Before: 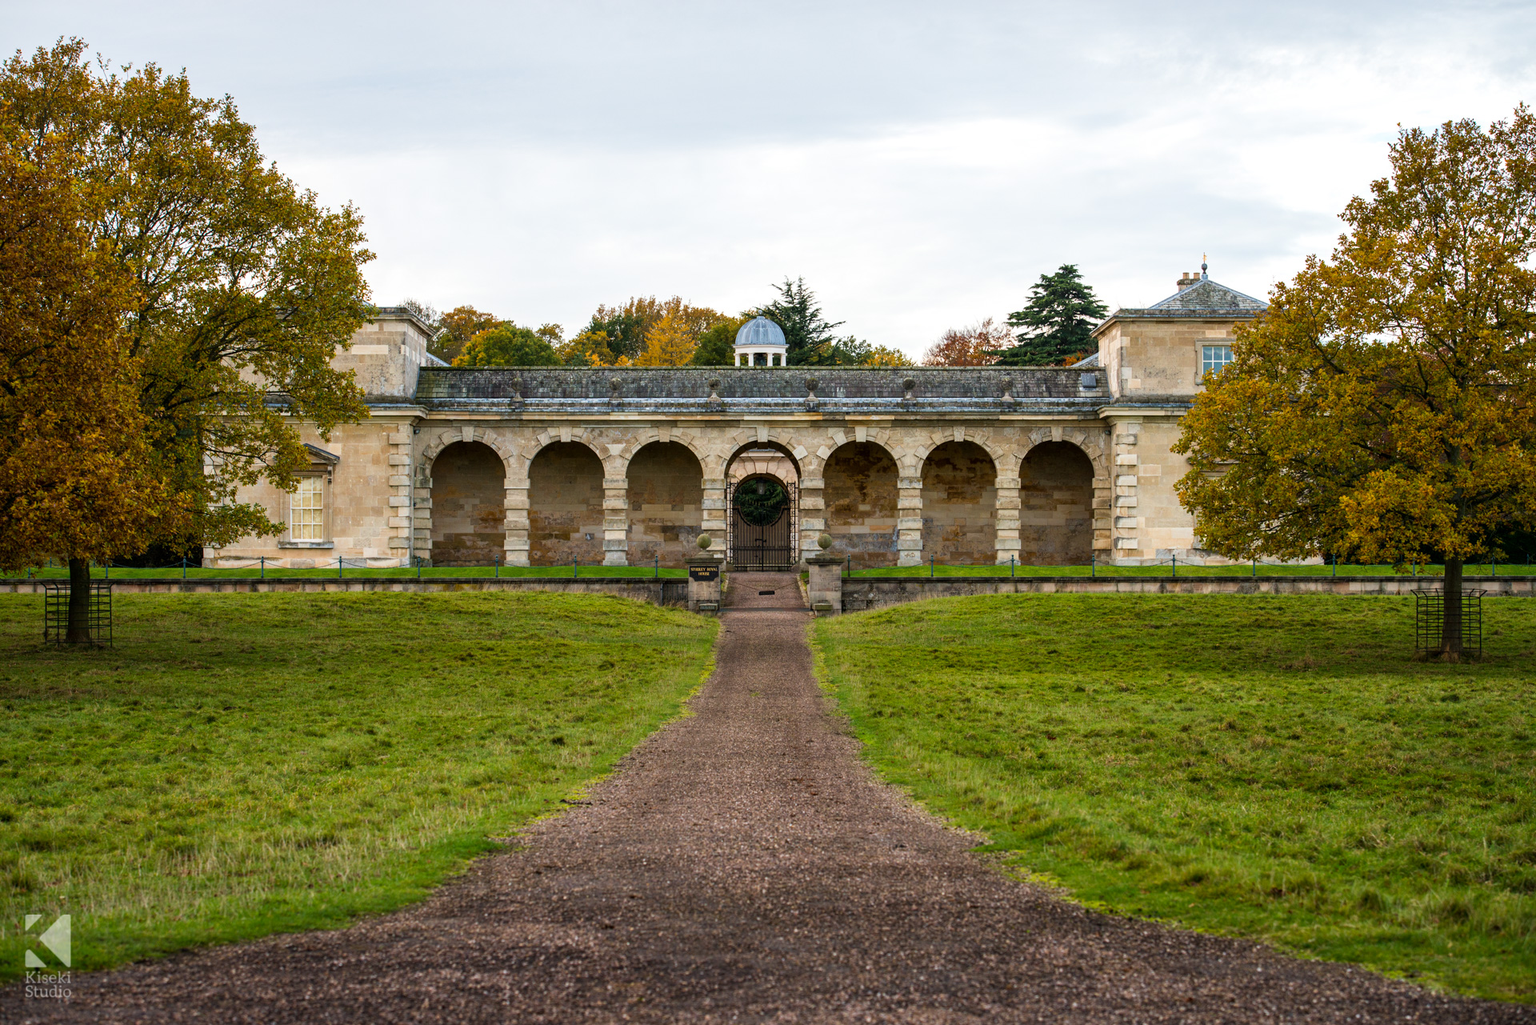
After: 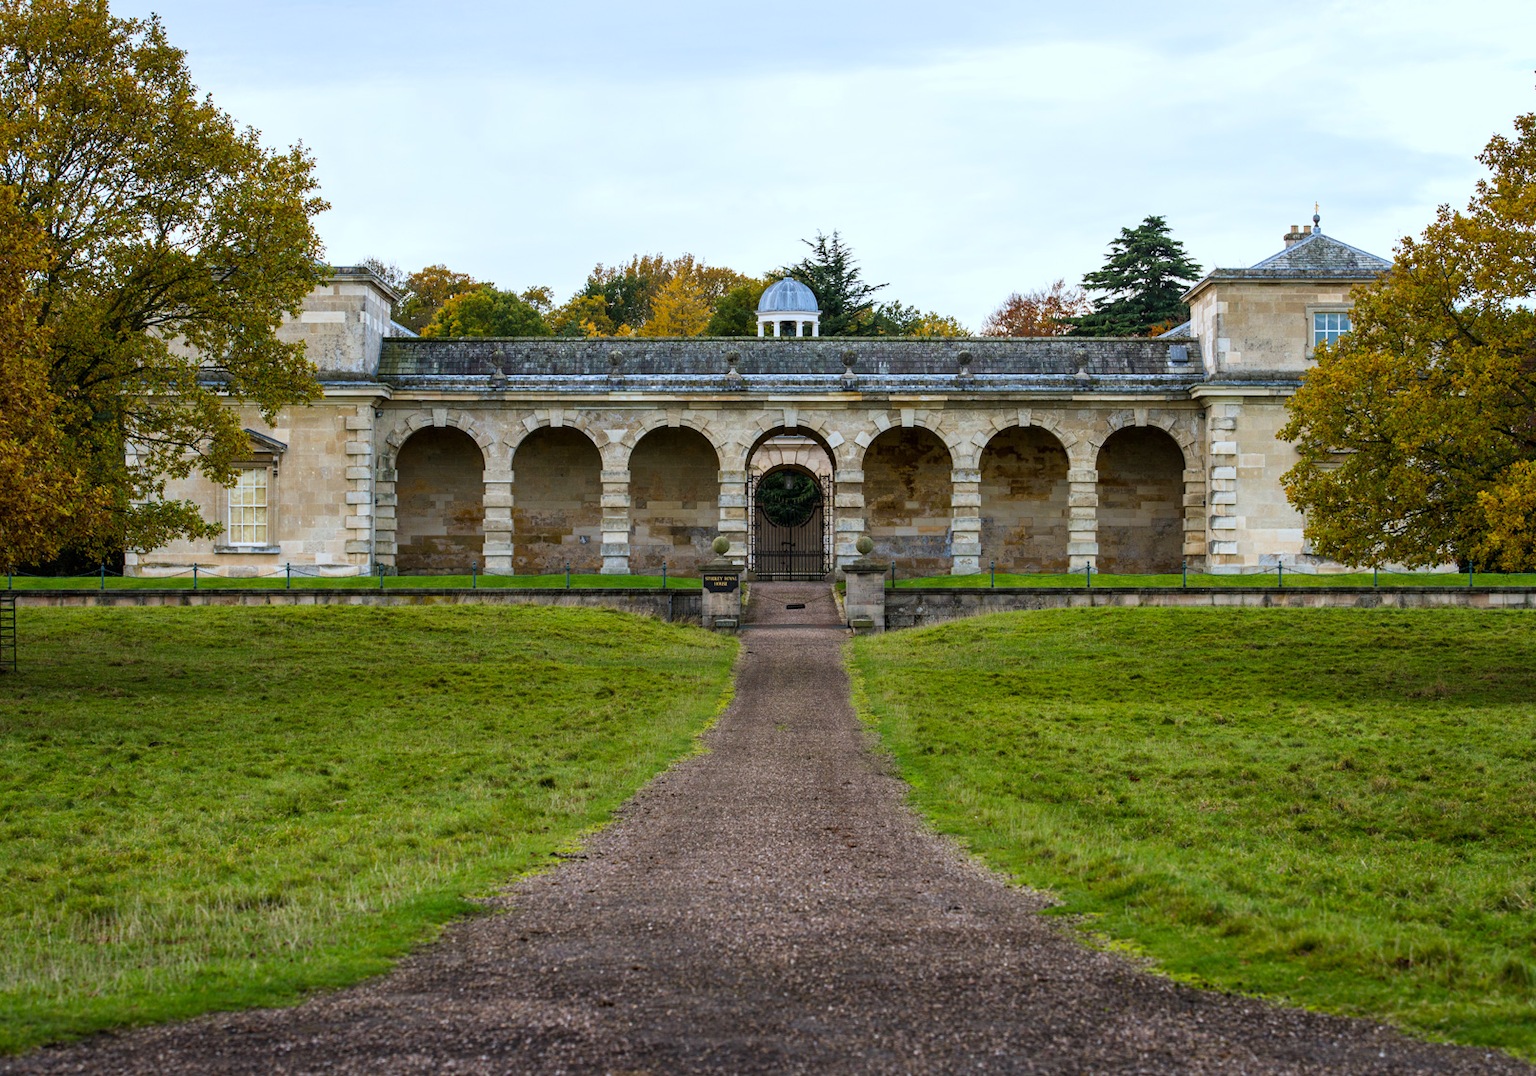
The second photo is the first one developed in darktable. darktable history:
white balance: red 0.924, blue 1.095
crop: left 6.446%, top 8.188%, right 9.538%, bottom 3.548%
